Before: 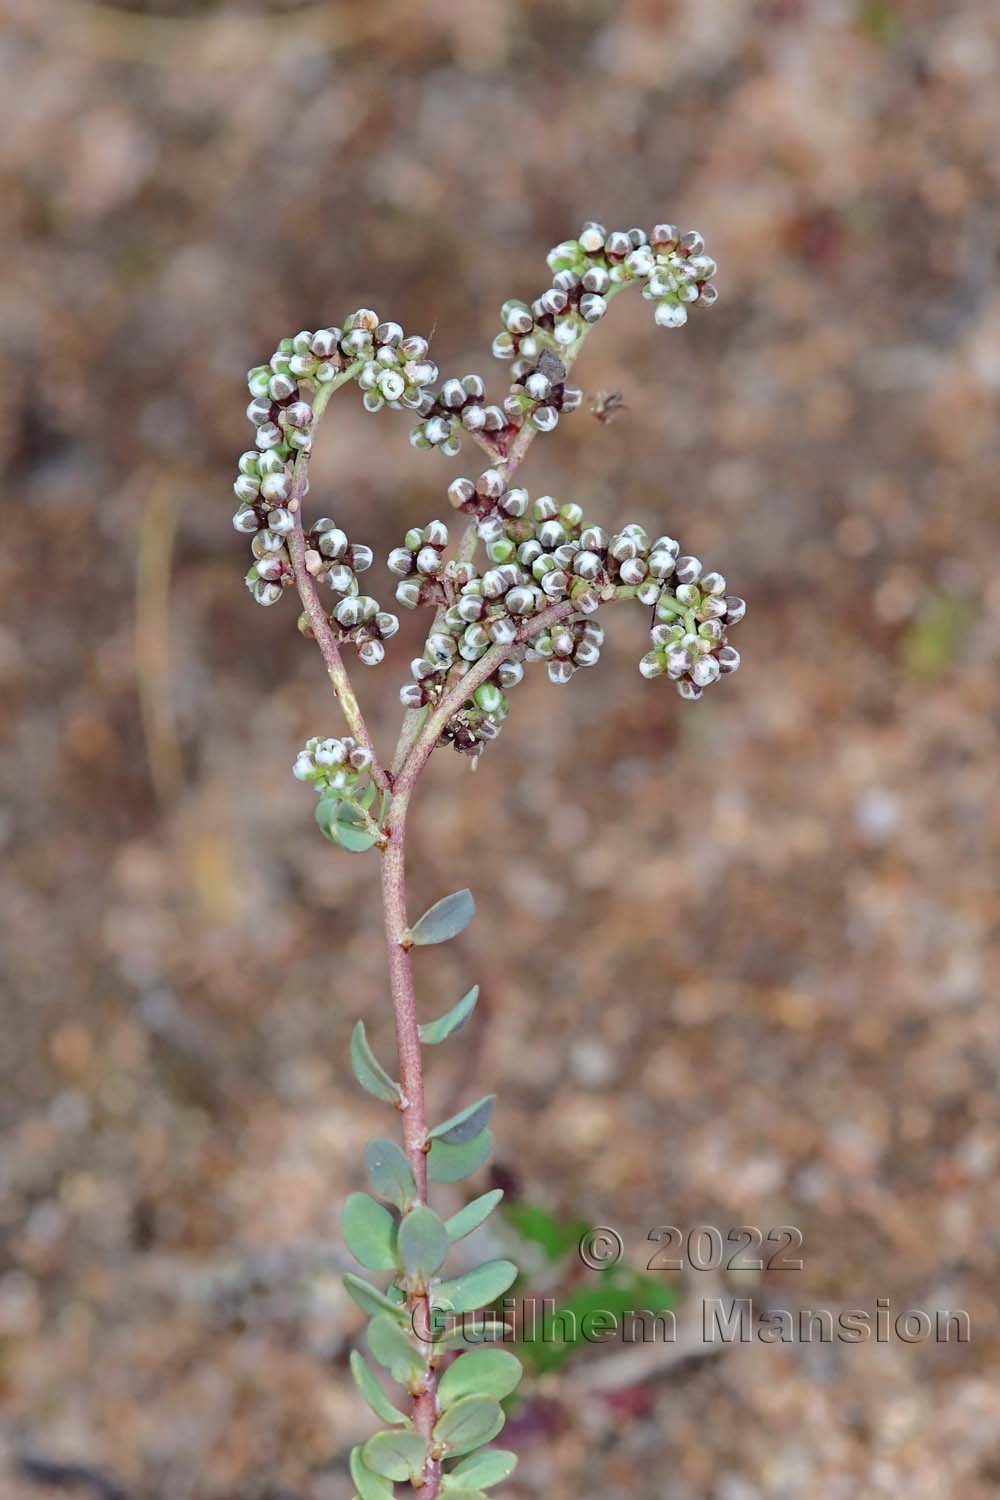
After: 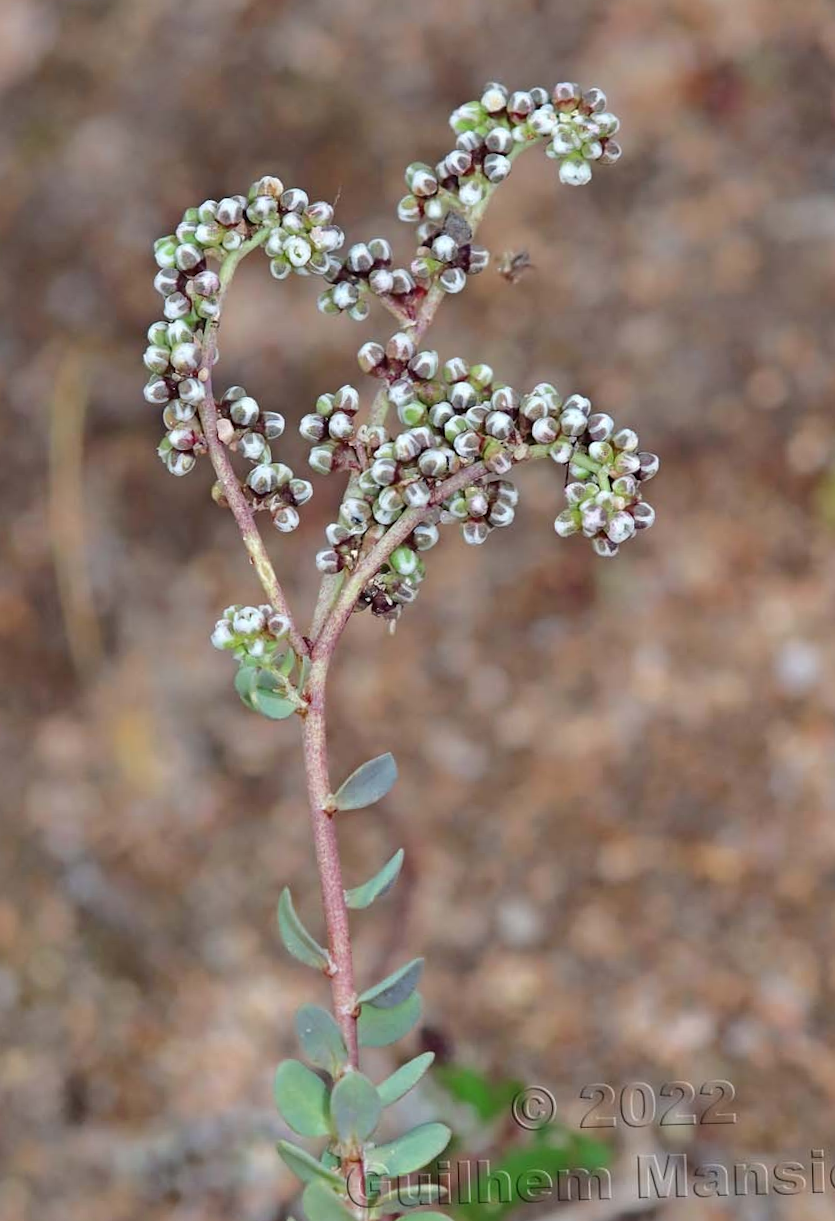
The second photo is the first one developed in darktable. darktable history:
crop and rotate: left 10.071%, top 10.071%, right 10.02%, bottom 10.02%
rotate and perspective: rotation -1.75°, automatic cropping off
